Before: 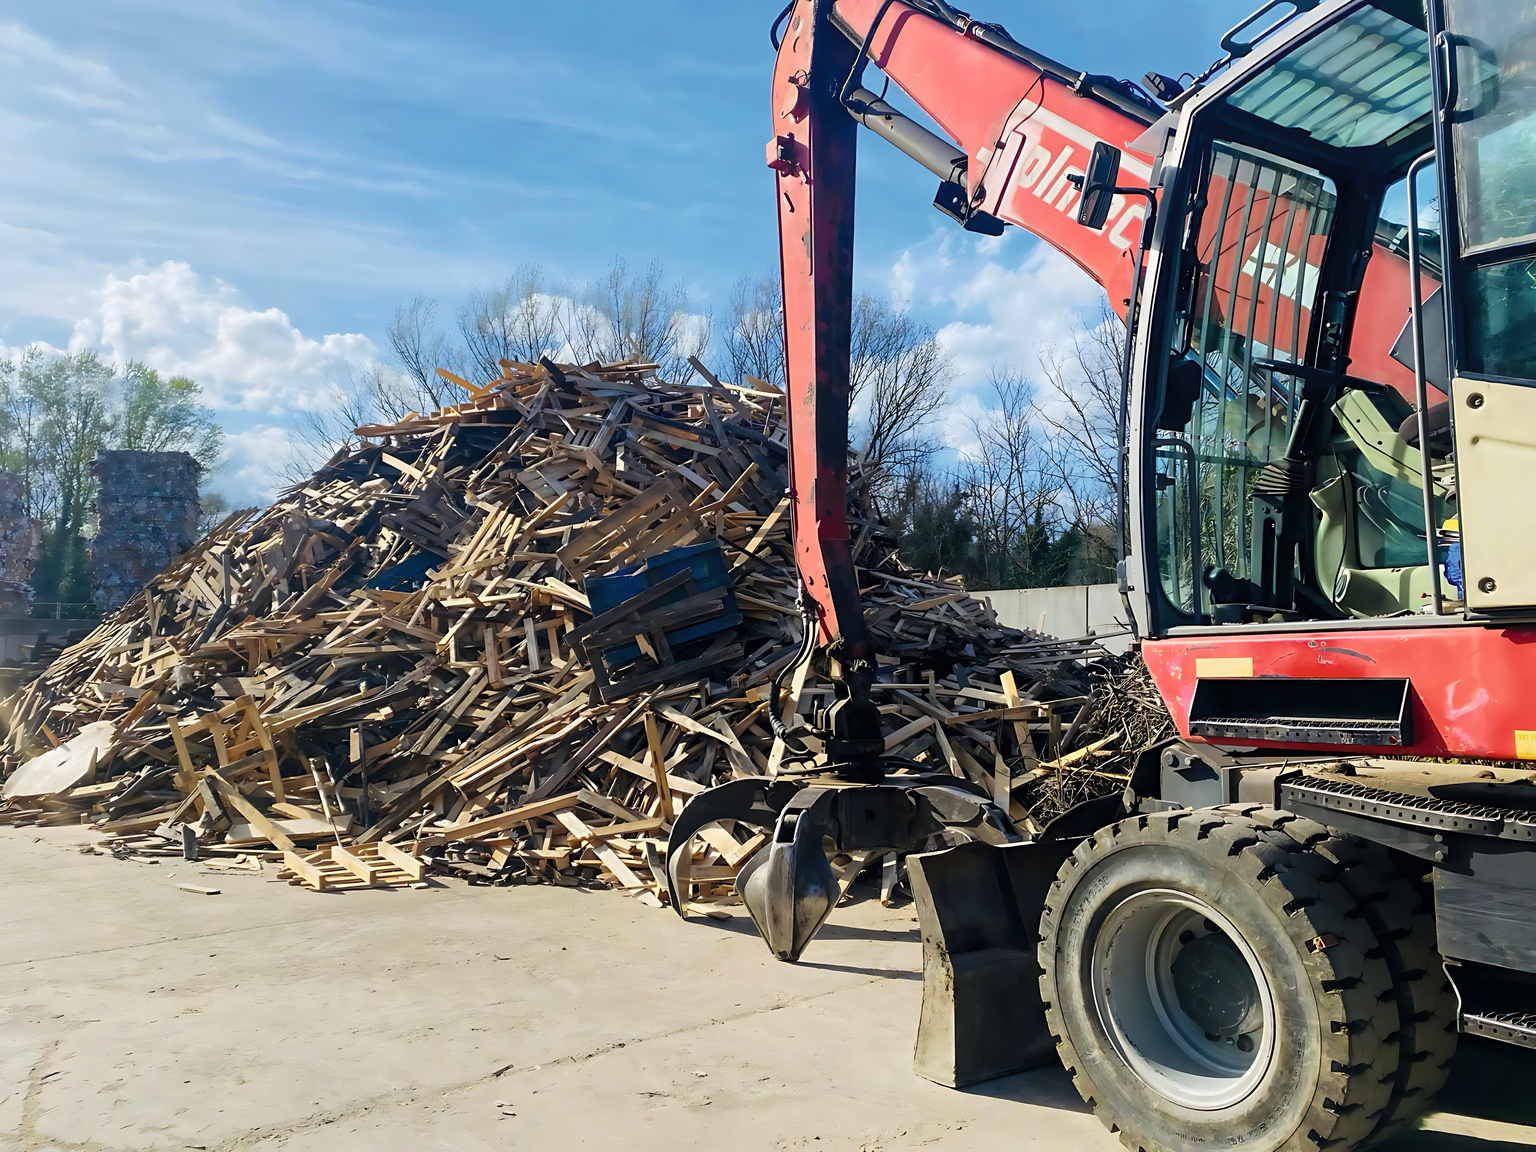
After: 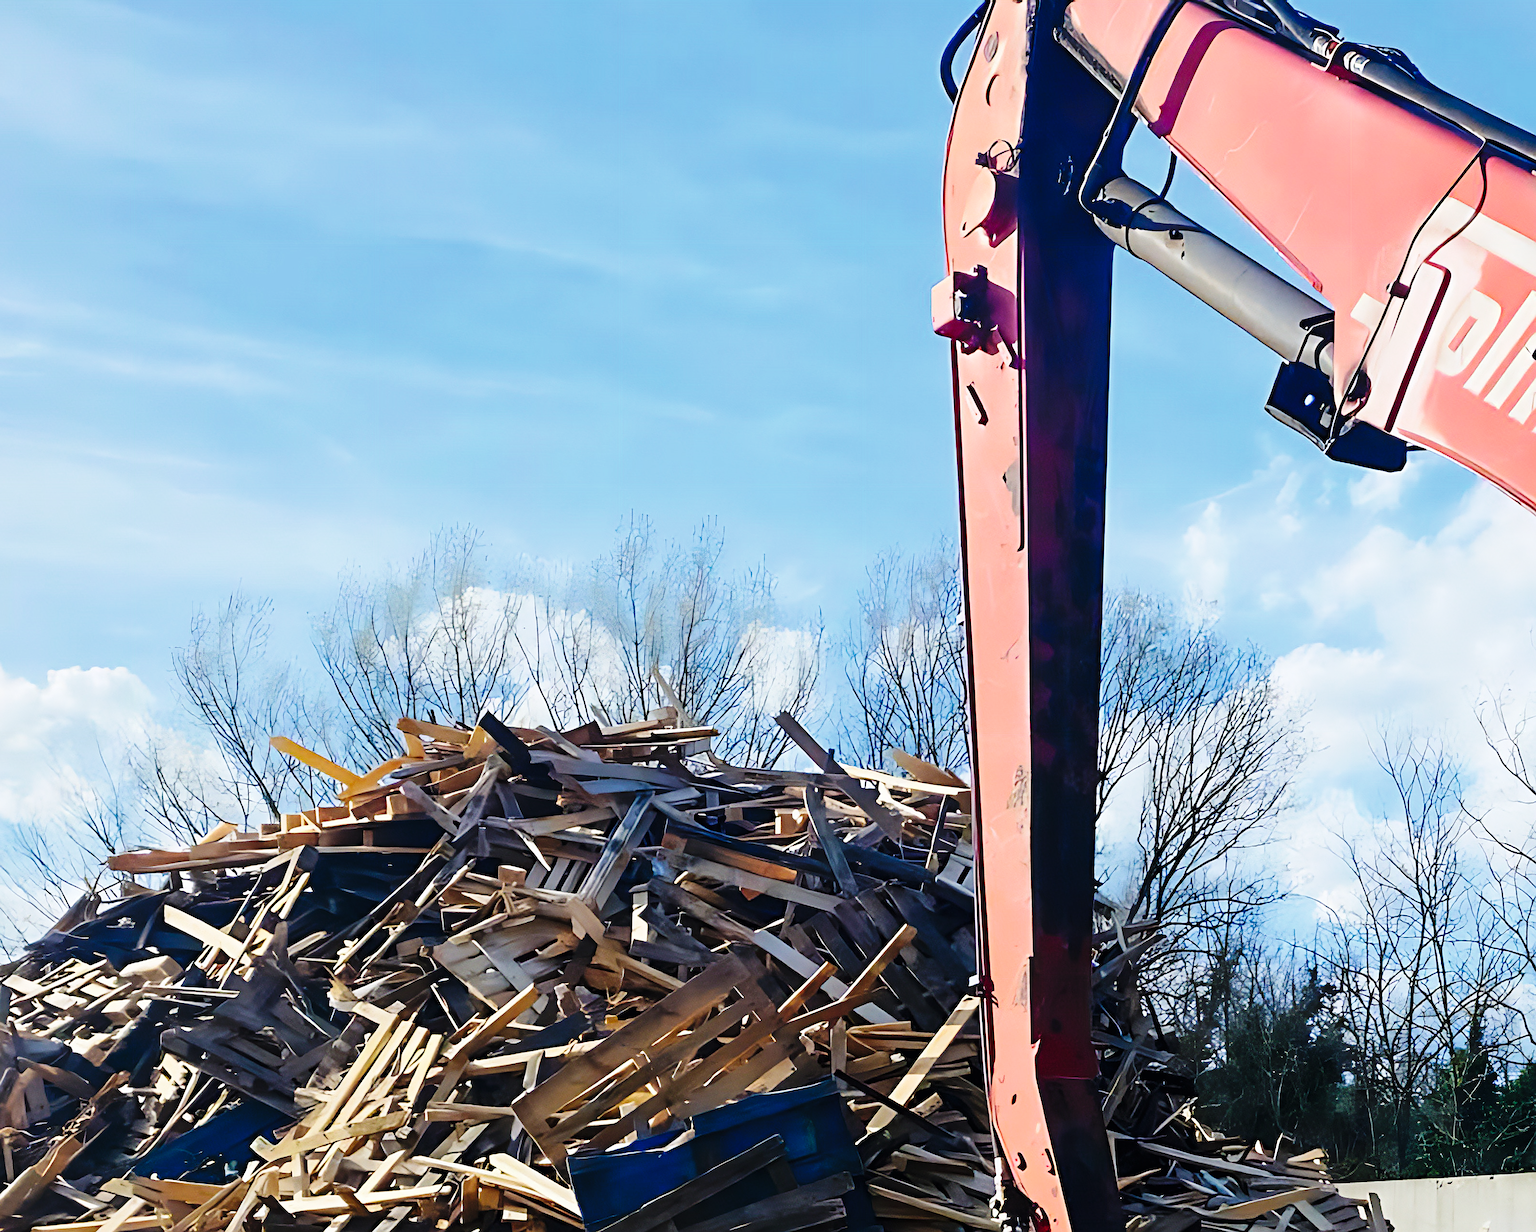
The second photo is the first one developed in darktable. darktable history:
sharpen: on, module defaults
base curve: curves: ch0 [(0, 0) (0.036, 0.025) (0.121, 0.166) (0.206, 0.329) (0.605, 0.79) (1, 1)], preserve colors none
crop: left 19.556%, right 30.401%, bottom 46.458%
